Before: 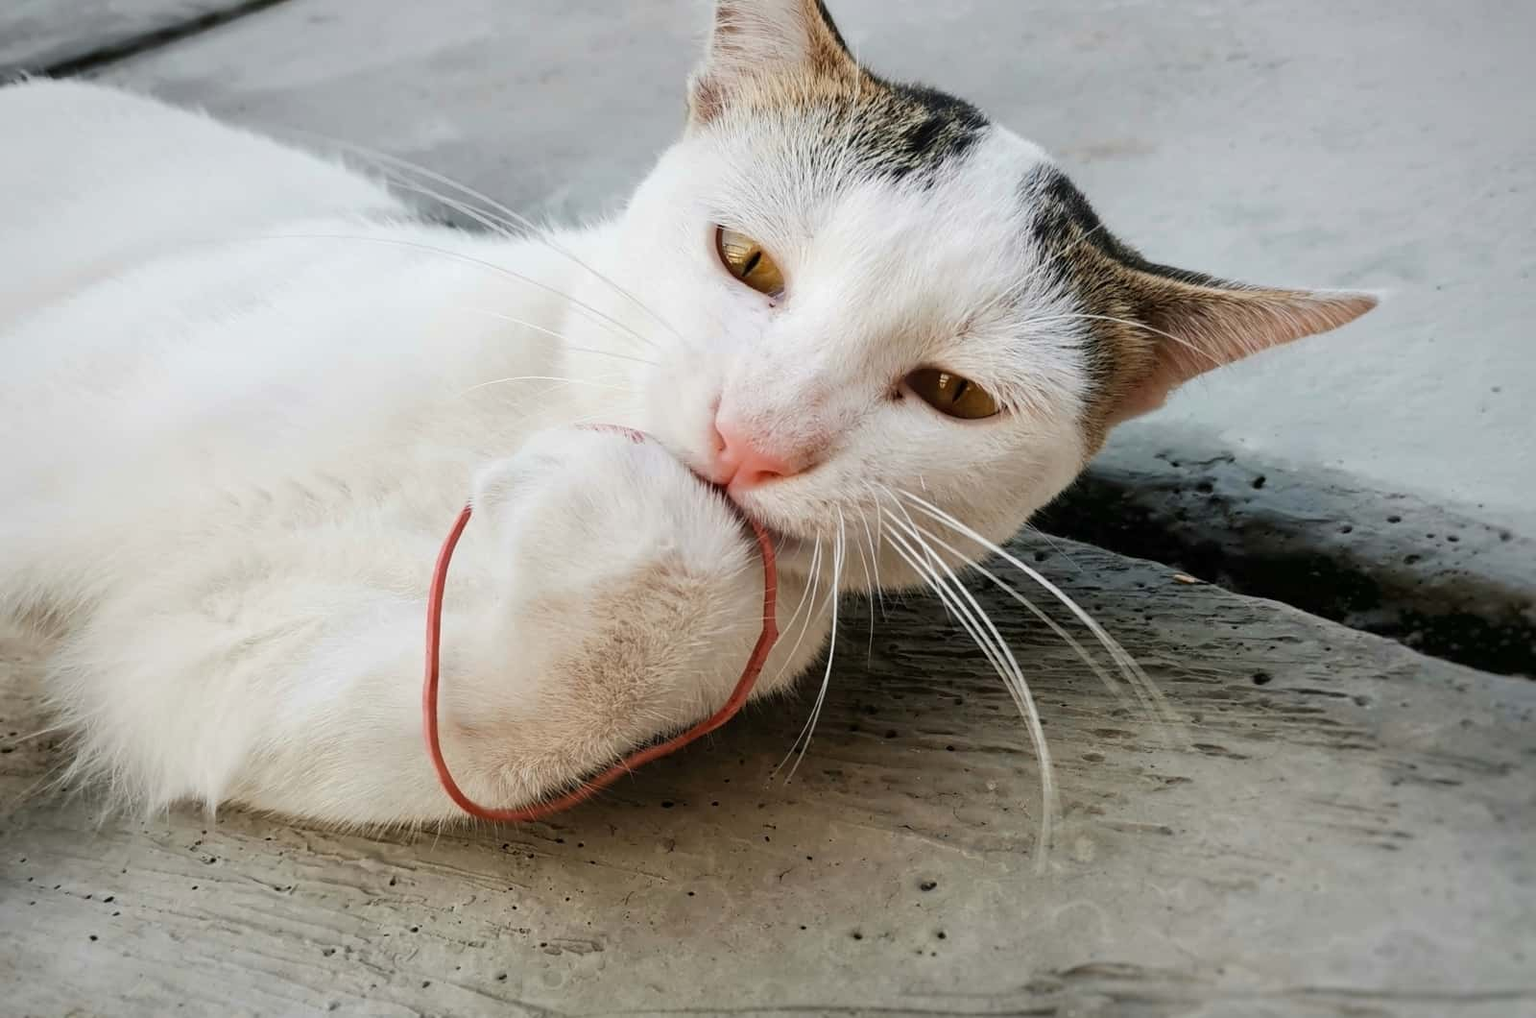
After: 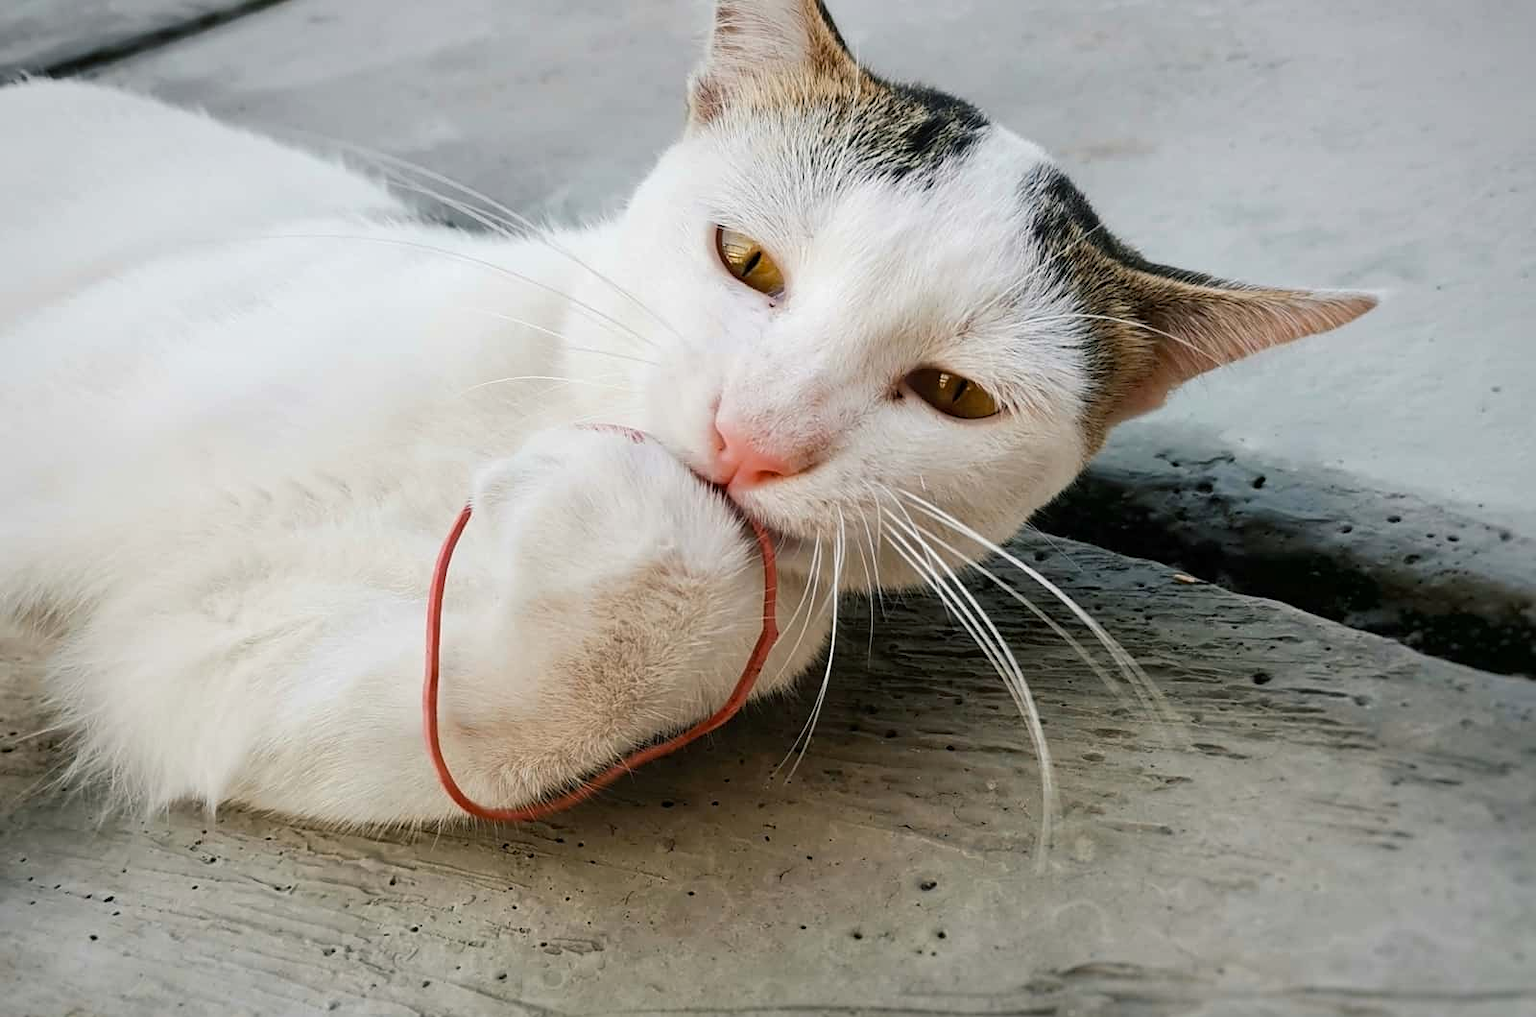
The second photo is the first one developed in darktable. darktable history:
sharpen: amount 0.206
color balance rgb: shadows lift › luminance -4.984%, shadows lift › chroma 1.226%, shadows lift › hue 218.27°, perceptual saturation grading › global saturation 25.803%, global vibrance -23.344%
color correction: highlights b* -0.027, saturation 0.982
